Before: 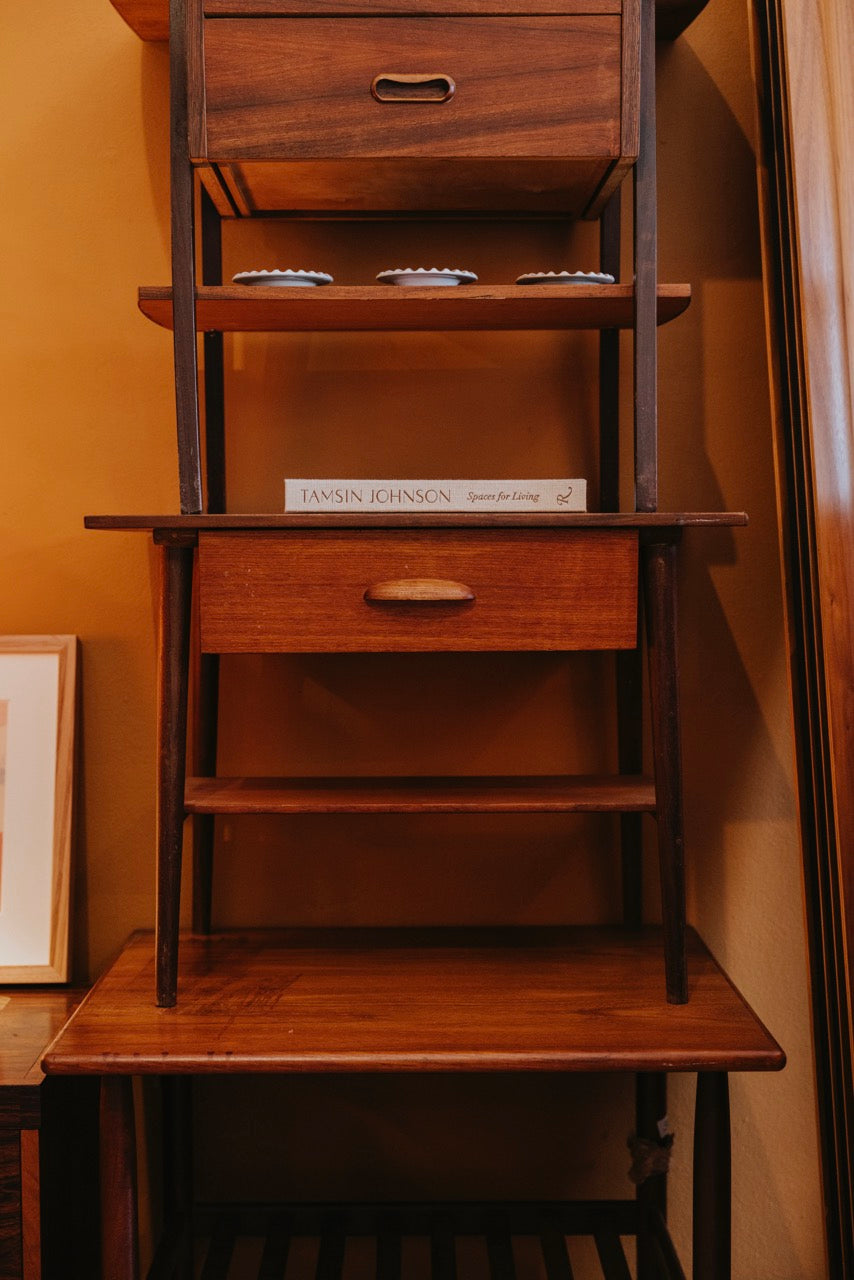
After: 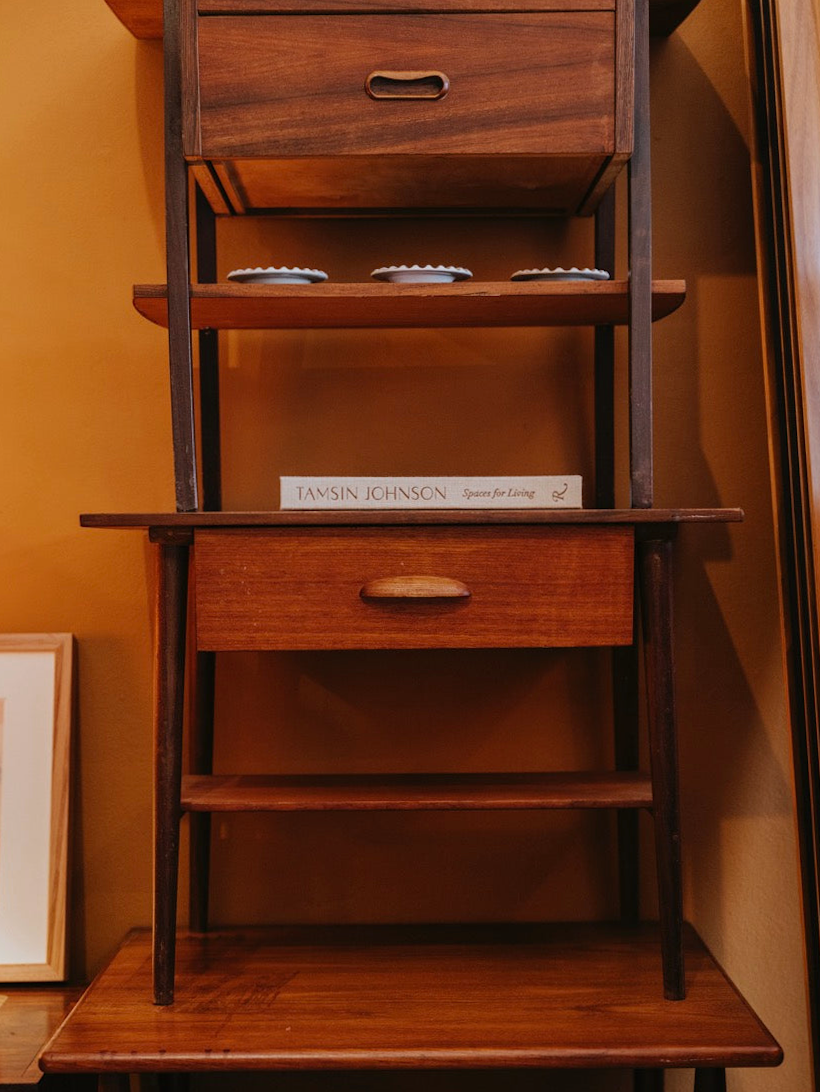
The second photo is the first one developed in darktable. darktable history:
white balance: red 0.986, blue 1.01
crop and rotate: angle 0.2°, left 0.275%, right 3.127%, bottom 14.18%
